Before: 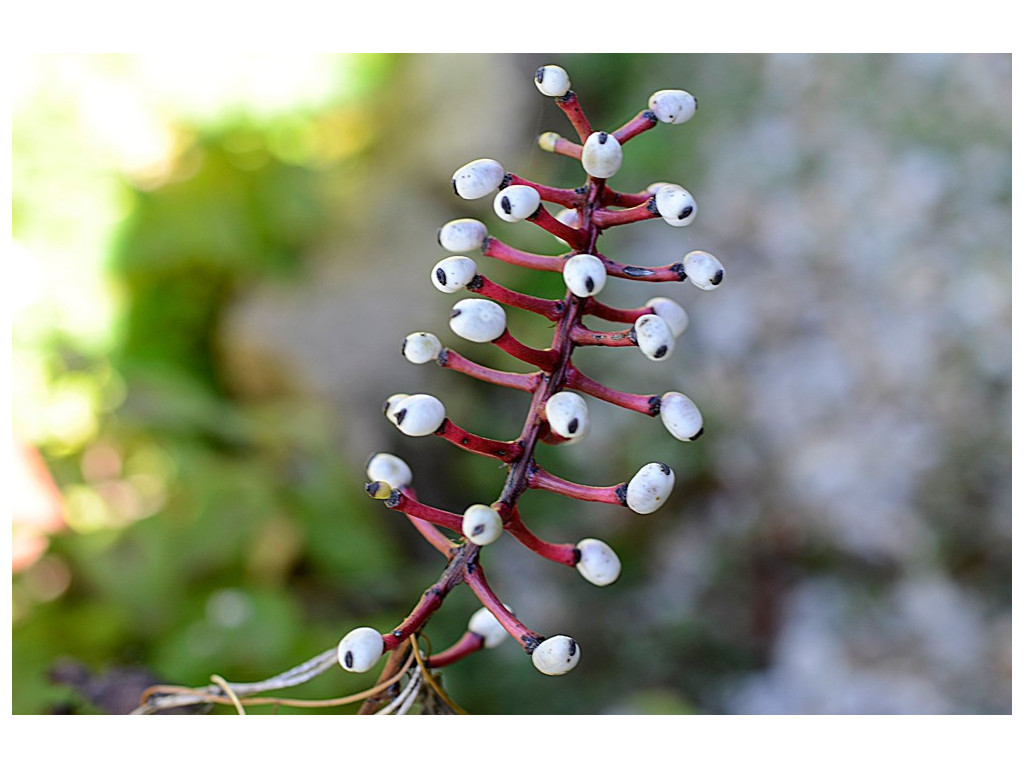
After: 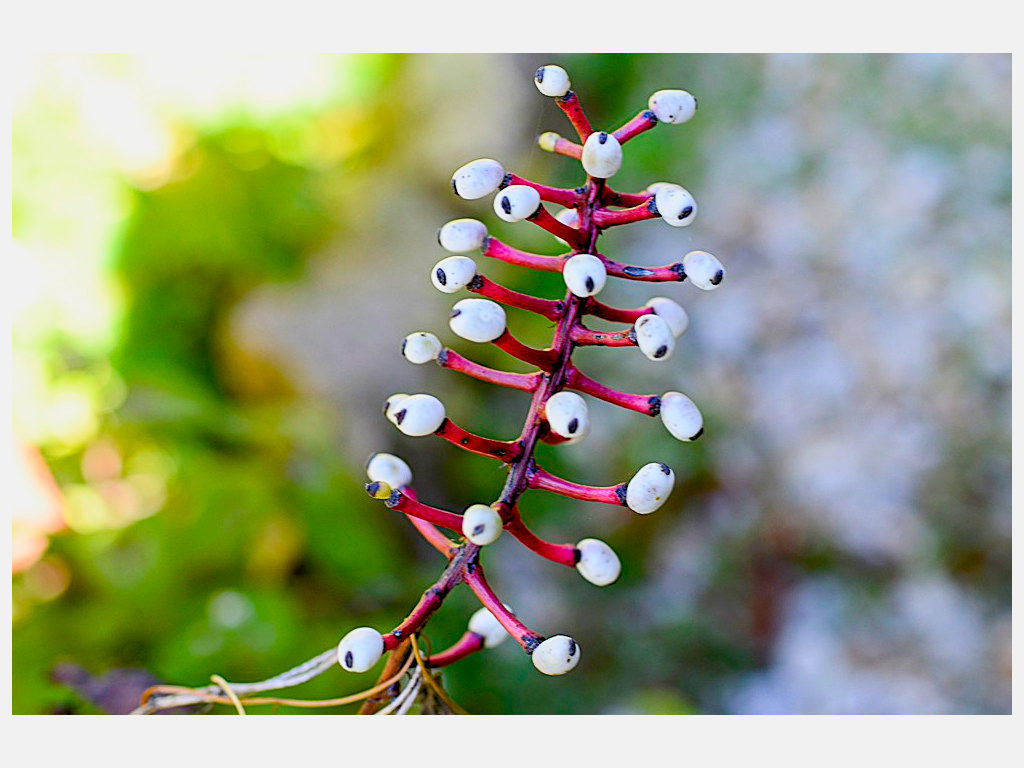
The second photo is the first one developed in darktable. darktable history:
exposure: exposure -0.177 EV, compensate highlight preservation false
contrast brightness saturation: contrast 0.2, brightness 0.16, saturation 0.22
color balance rgb: global offset › luminance -0.5%, perceptual saturation grading › highlights -17.77%, perceptual saturation grading › mid-tones 33.1%, perceptual saturation grading › shadows 50.52%, perceptual brilliance grading › highlights 10.8%, perceptual brilliance grading › shadows -10.8%, global vibrance 24.22%, contrast -25%
